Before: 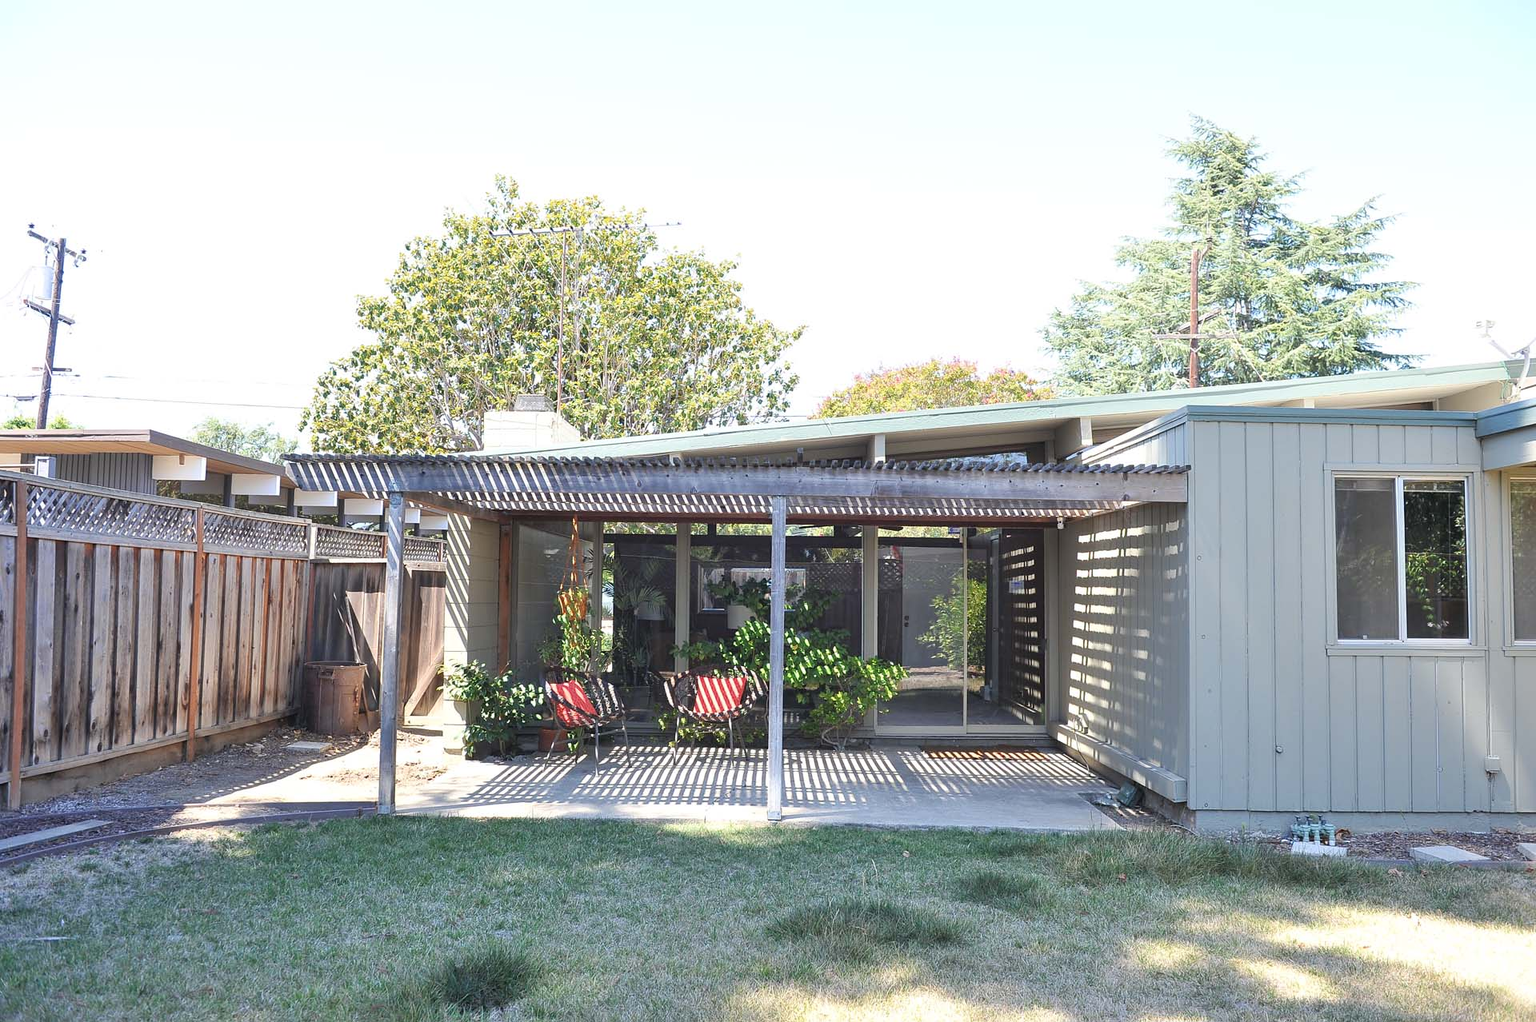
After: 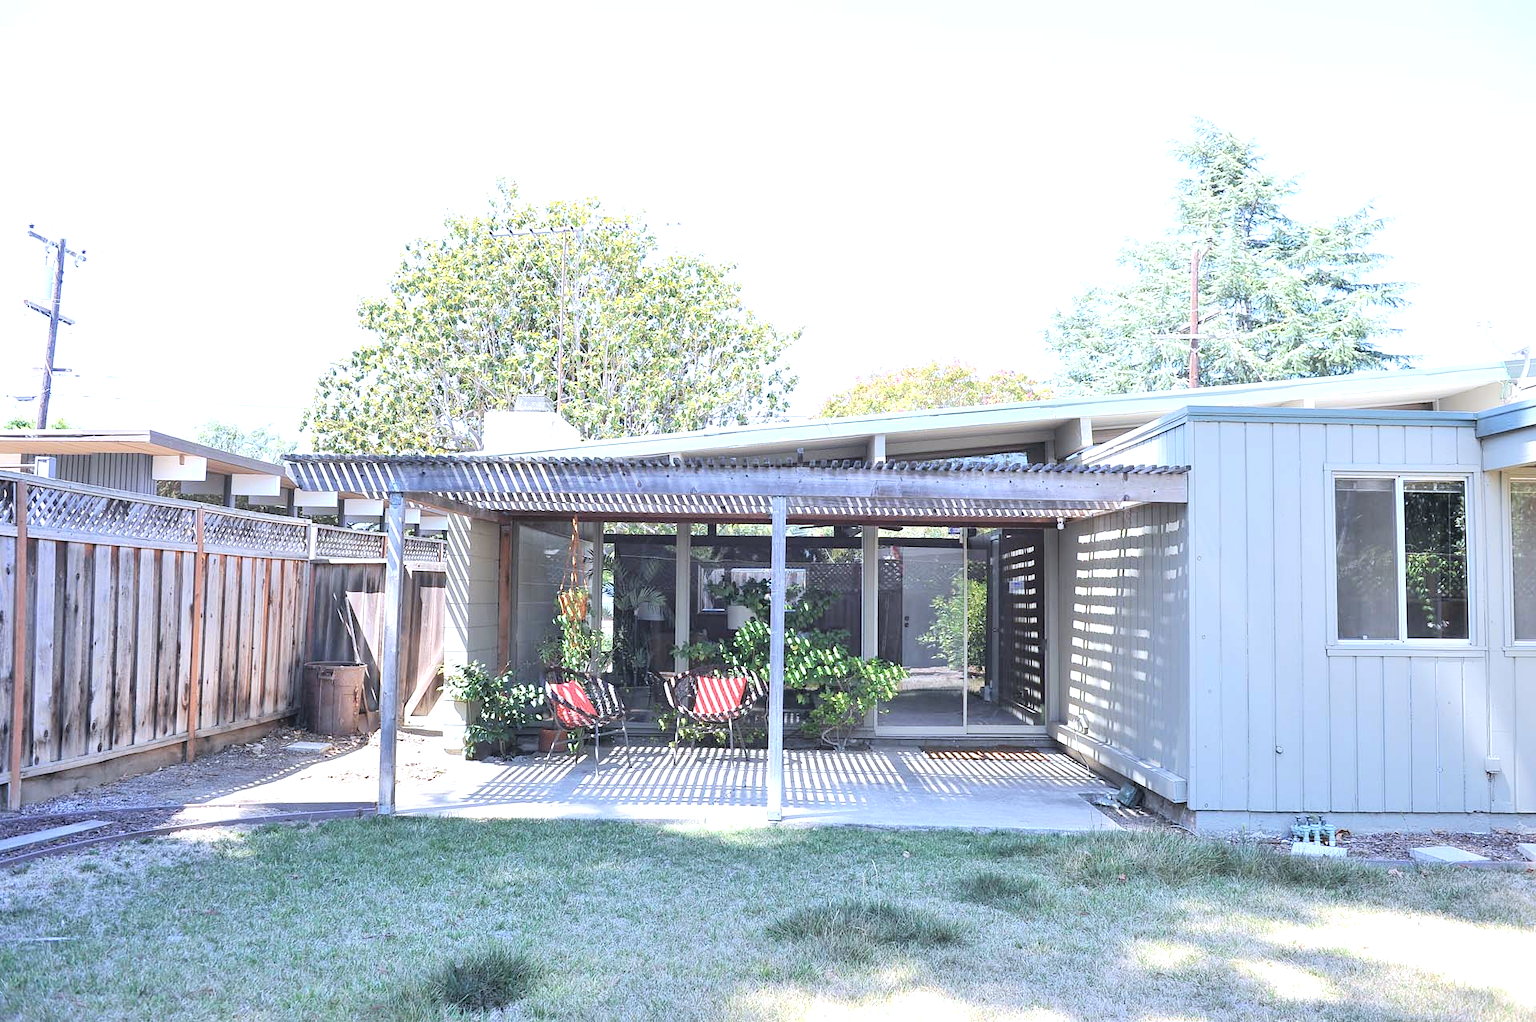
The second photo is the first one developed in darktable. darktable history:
color calibration: illuminant custom, x 0.371, y 0.382, temperature 4283.47 K
tone curve: curves: ch0 [(0, 0) (0.55, 0.716) (0.841, 0.969)], color space Lab, independent channels, preserve colors none
